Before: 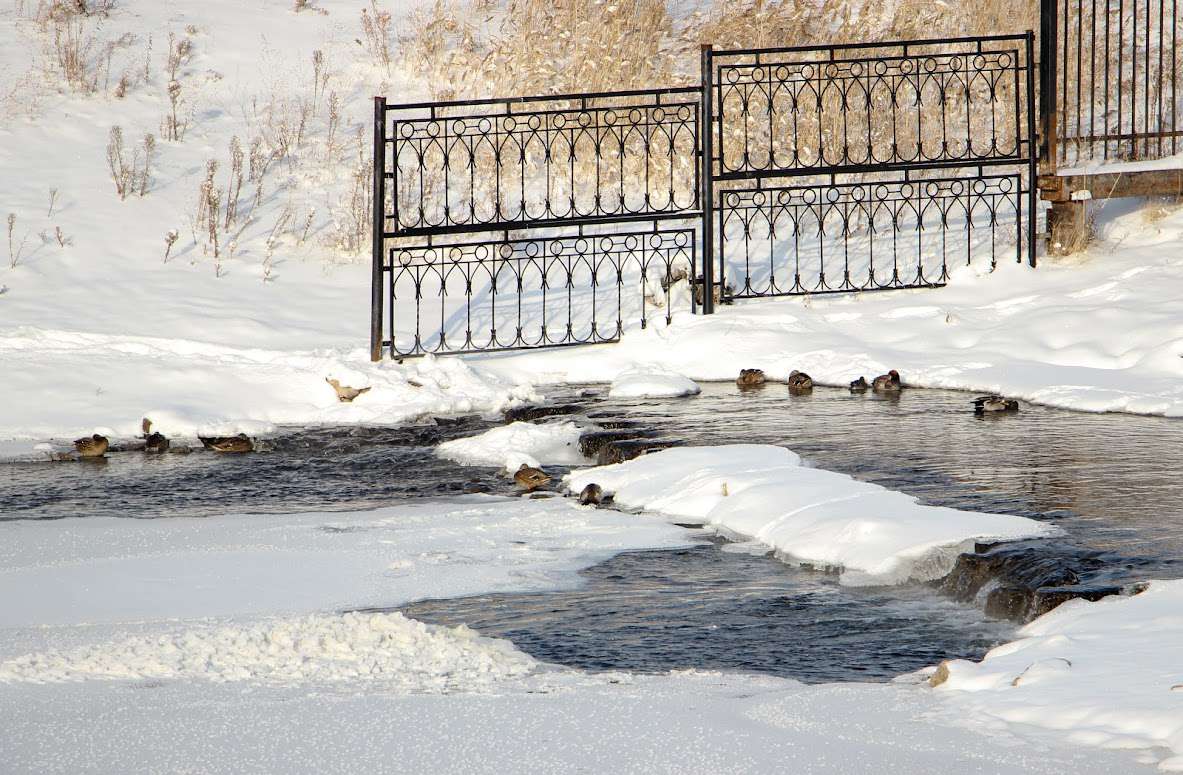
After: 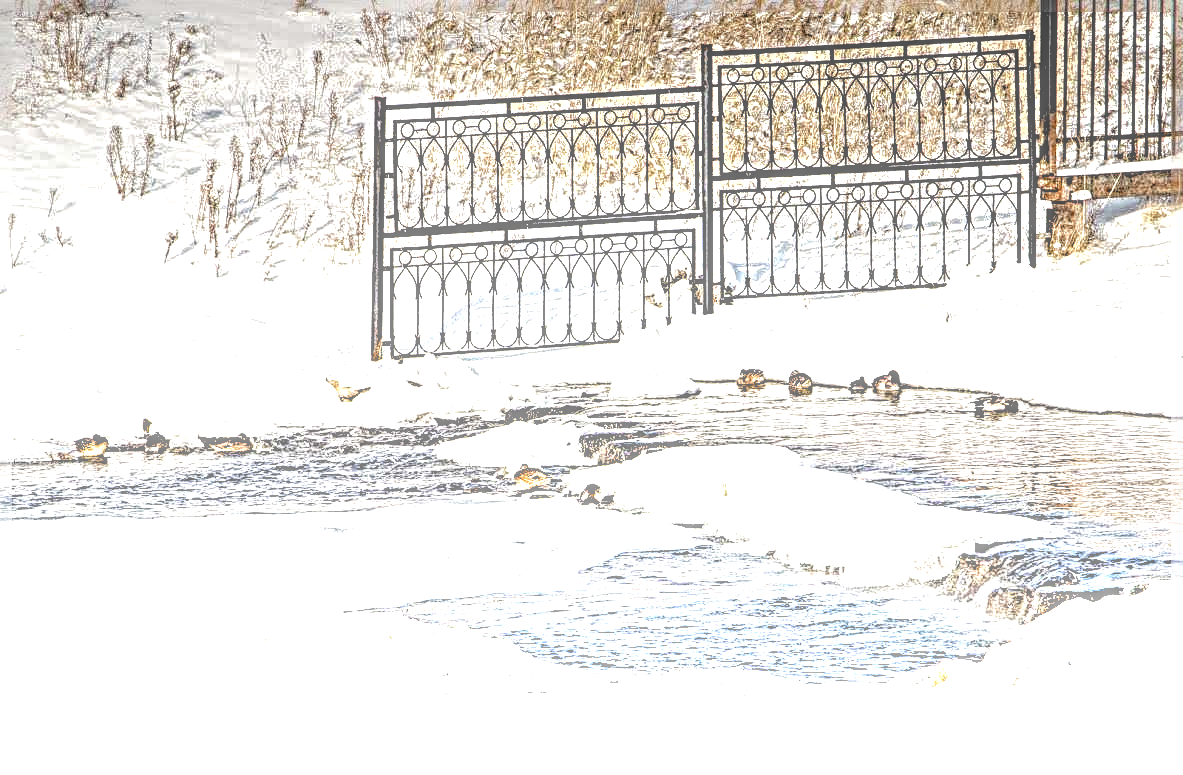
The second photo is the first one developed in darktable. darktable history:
graduated density: density -3.9 EV
exposure: compensate highlight preservation false
local contrast: highlights 20%, shadows 30%, detail 200%, midtone range 0.2
sharpen: radius 6.3, amount 1.8, threshold 0
